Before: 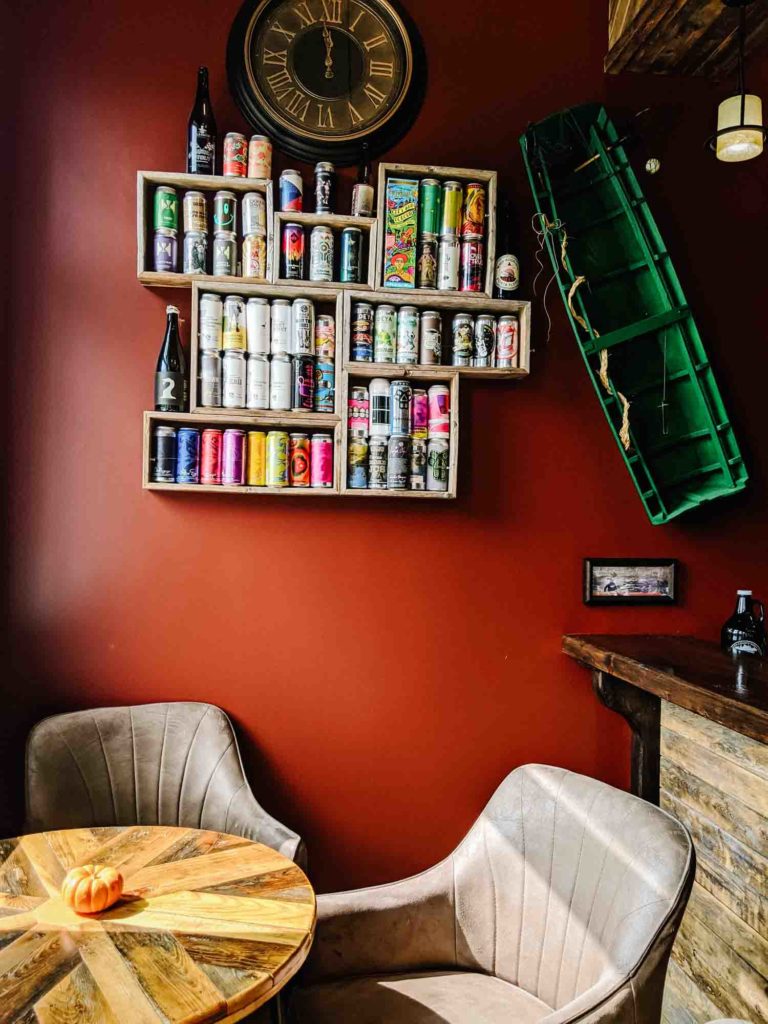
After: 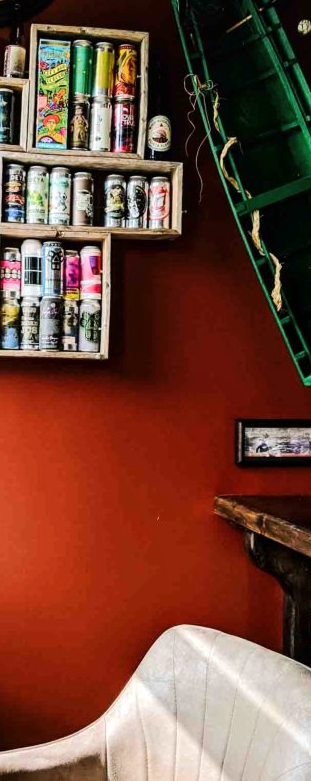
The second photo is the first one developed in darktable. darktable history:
crop: left 45.327%, top 13.58%, right 14.178%, bottom 10.109%
local contrast: highlights 106%, shadows 101%, detail 119%, midtone range 0.2
tone curve: curves: ch0 [(0, 0.01) (0.037, 0.032) (0.131, 0.108) (0.275, 0.256) (0.483, 0.512) (0.61, 0.665) (0.696, 0.742) (0.792, 0.819) (0.911, 0.925) (0.997, 0.995)]; ch1 [(0, 0) (0.308, 0.29) (0.425, 0.411) (0.492, 0.488) (0.505, 0.503) (0.527, 0.531) (0.568, 0.594) (0.683, 0.702) (0.746, 0.77) (1, 1)]; ch2 [(0, 0) (0.246, 0.233) (0.36, 0.352) (0.415, 0.415) (0.485, 0.487) (0.502, 0.504) (0.525, 0.523) (0.539, 0.553) (0.587, 0.594) (0.636, 0.652) (0.711, 0.729) (0.845, 0.855) (0.998, 0.977)], color space Lab, linked channels, preserve colors none
